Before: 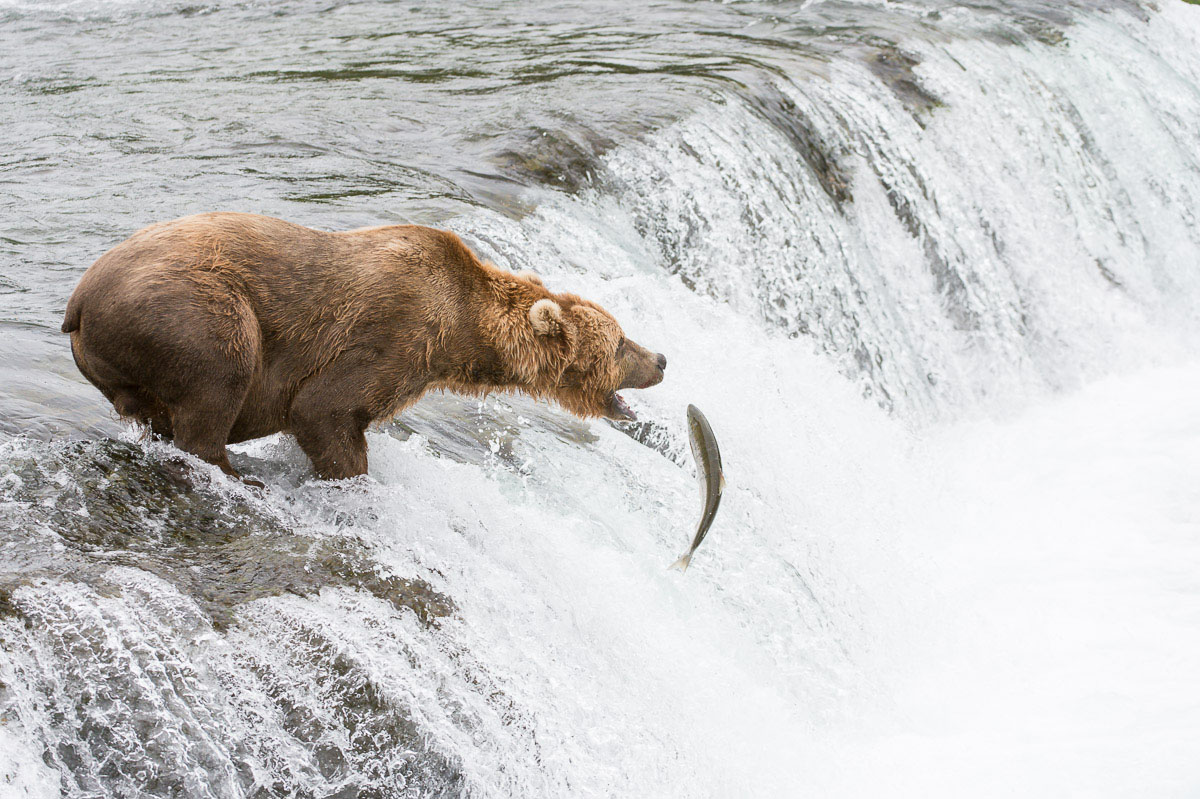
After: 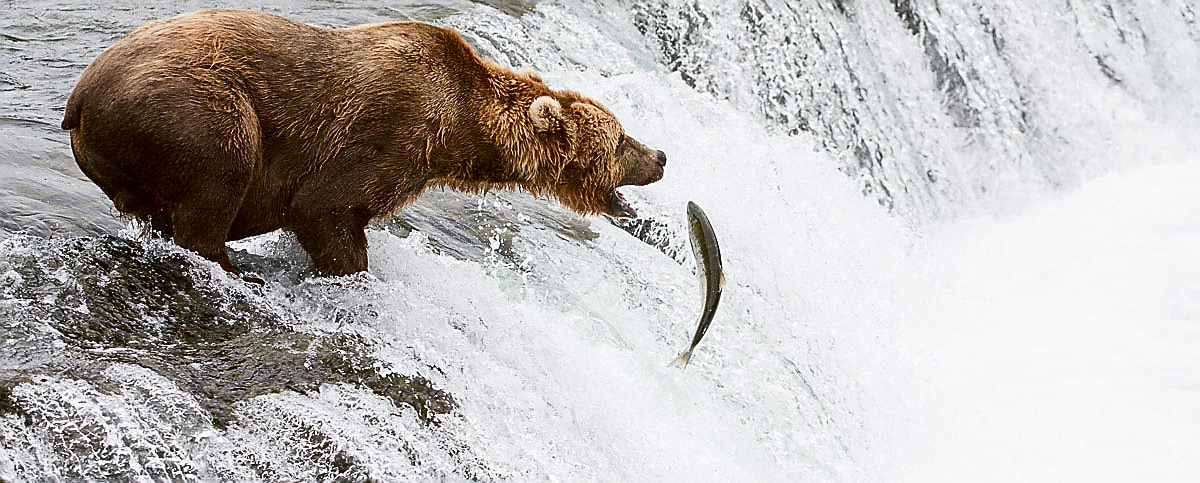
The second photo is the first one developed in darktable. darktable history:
crop and rotate: top 25.408%, bottom 14.018%
contrast brightness saturation: contrast 0.126, brightness -0.24, saturation 0.137
sharpen: radius 1.366, amount 1.243, threshold 0.693
